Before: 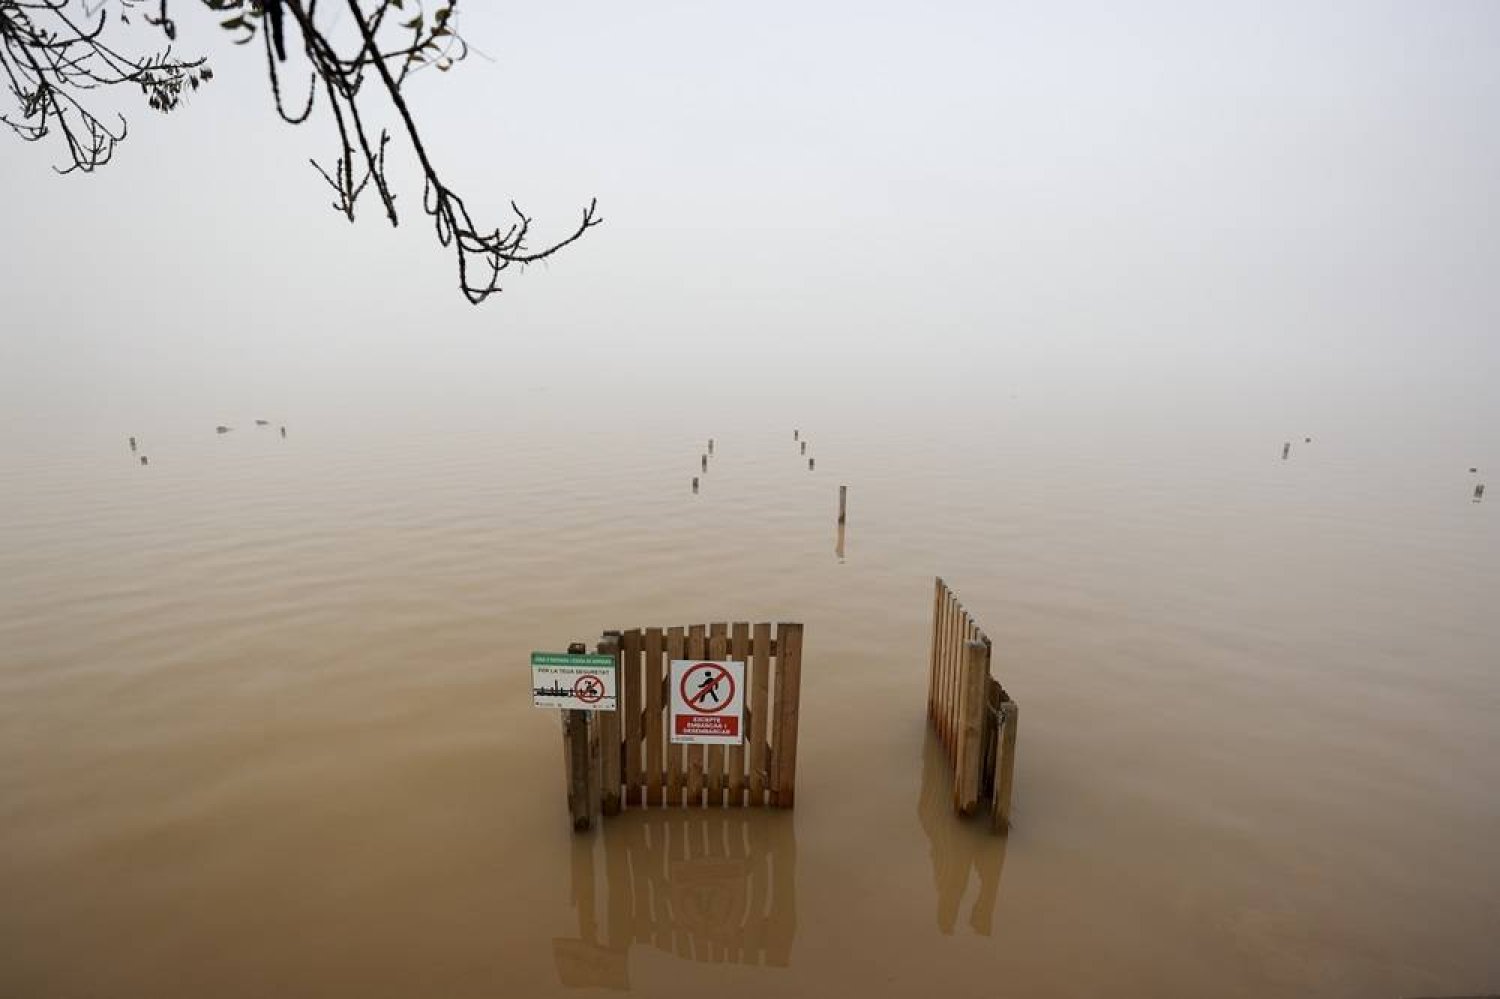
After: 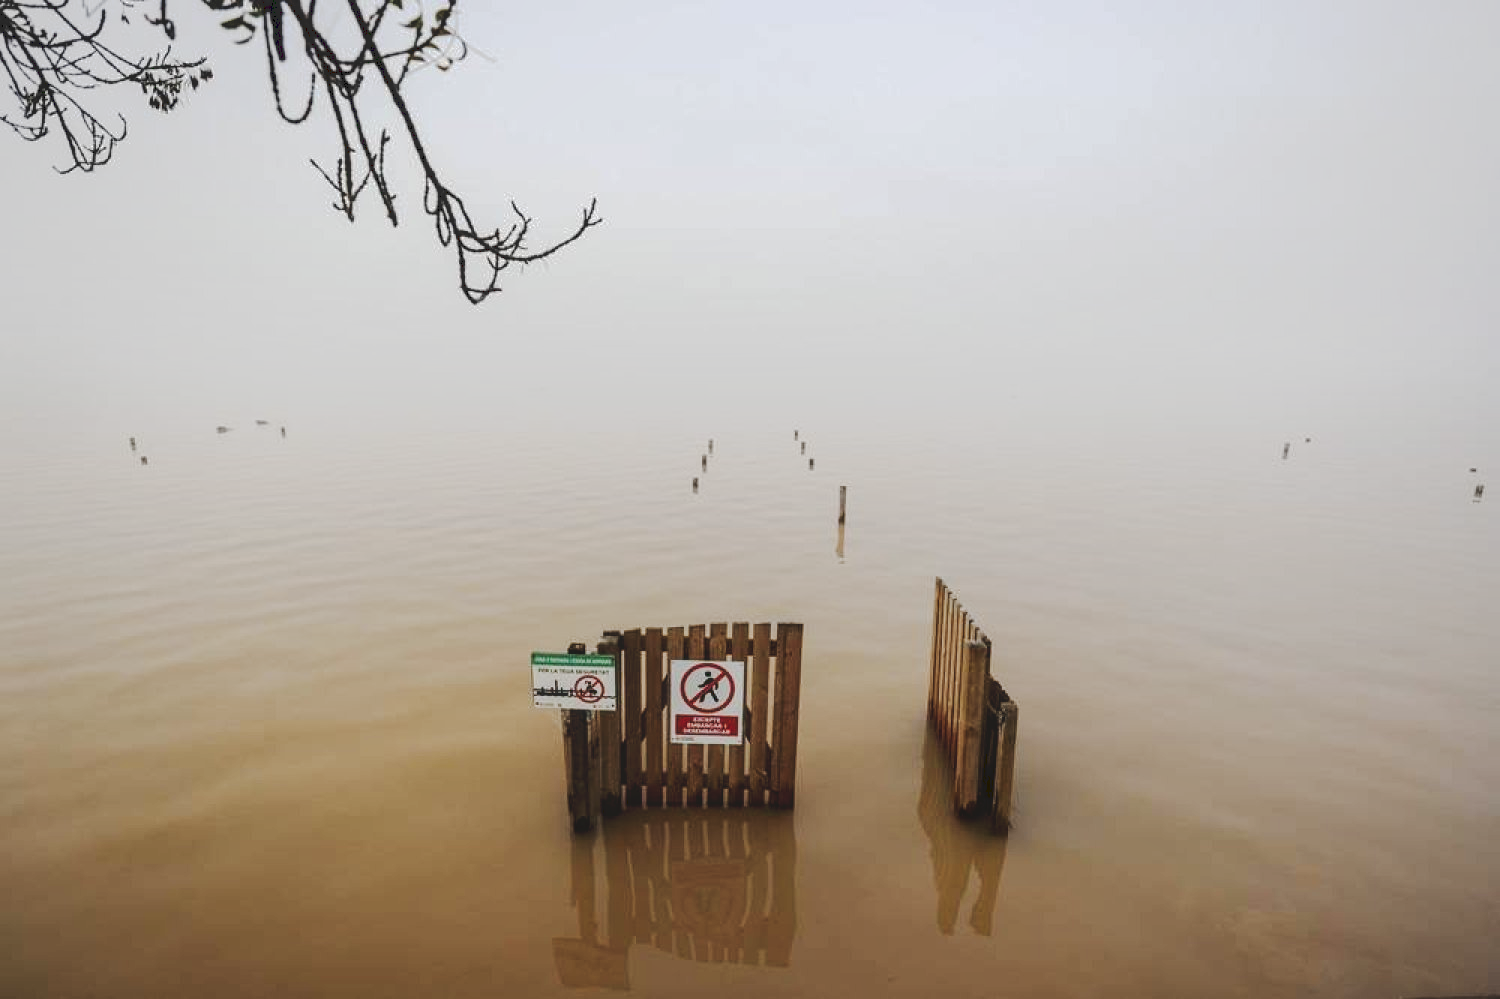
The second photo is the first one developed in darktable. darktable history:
tone curve: curves: ch0 [(0, 0) (0.003, 0.145) (0.011, 0.148) (0.025, 0.15) (0.044, 0.159) (0.069, 0.16) (0.1, 0.164) (0.136, 0.182) (0.177, 0.213) (0.224, 0.247) (0.277, 0.298) (0.335, 0.37) (0.399, 0.456) (0.468, 0.552) (0.543, 0.641) (0.623, 0.713) (0.709, 0.768) (0.801, 0.825) (0.898, 0.868) (1, 1)], preserve colors none
levels: levels [0, 0.51, 1]
local contrast: on, module defaults
